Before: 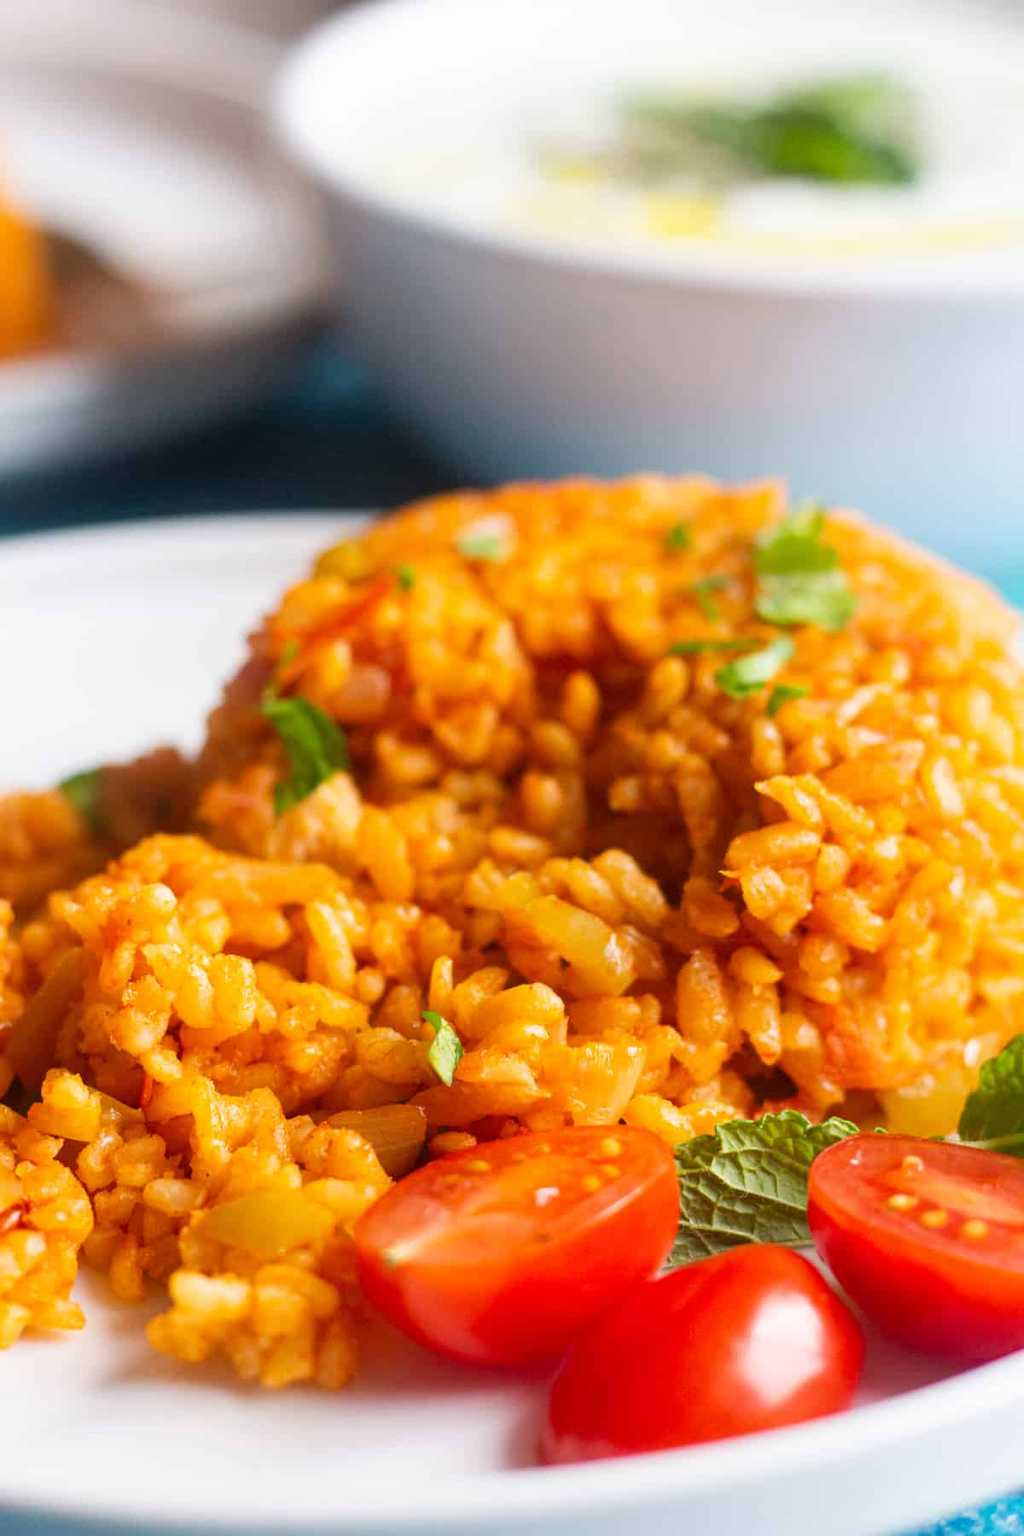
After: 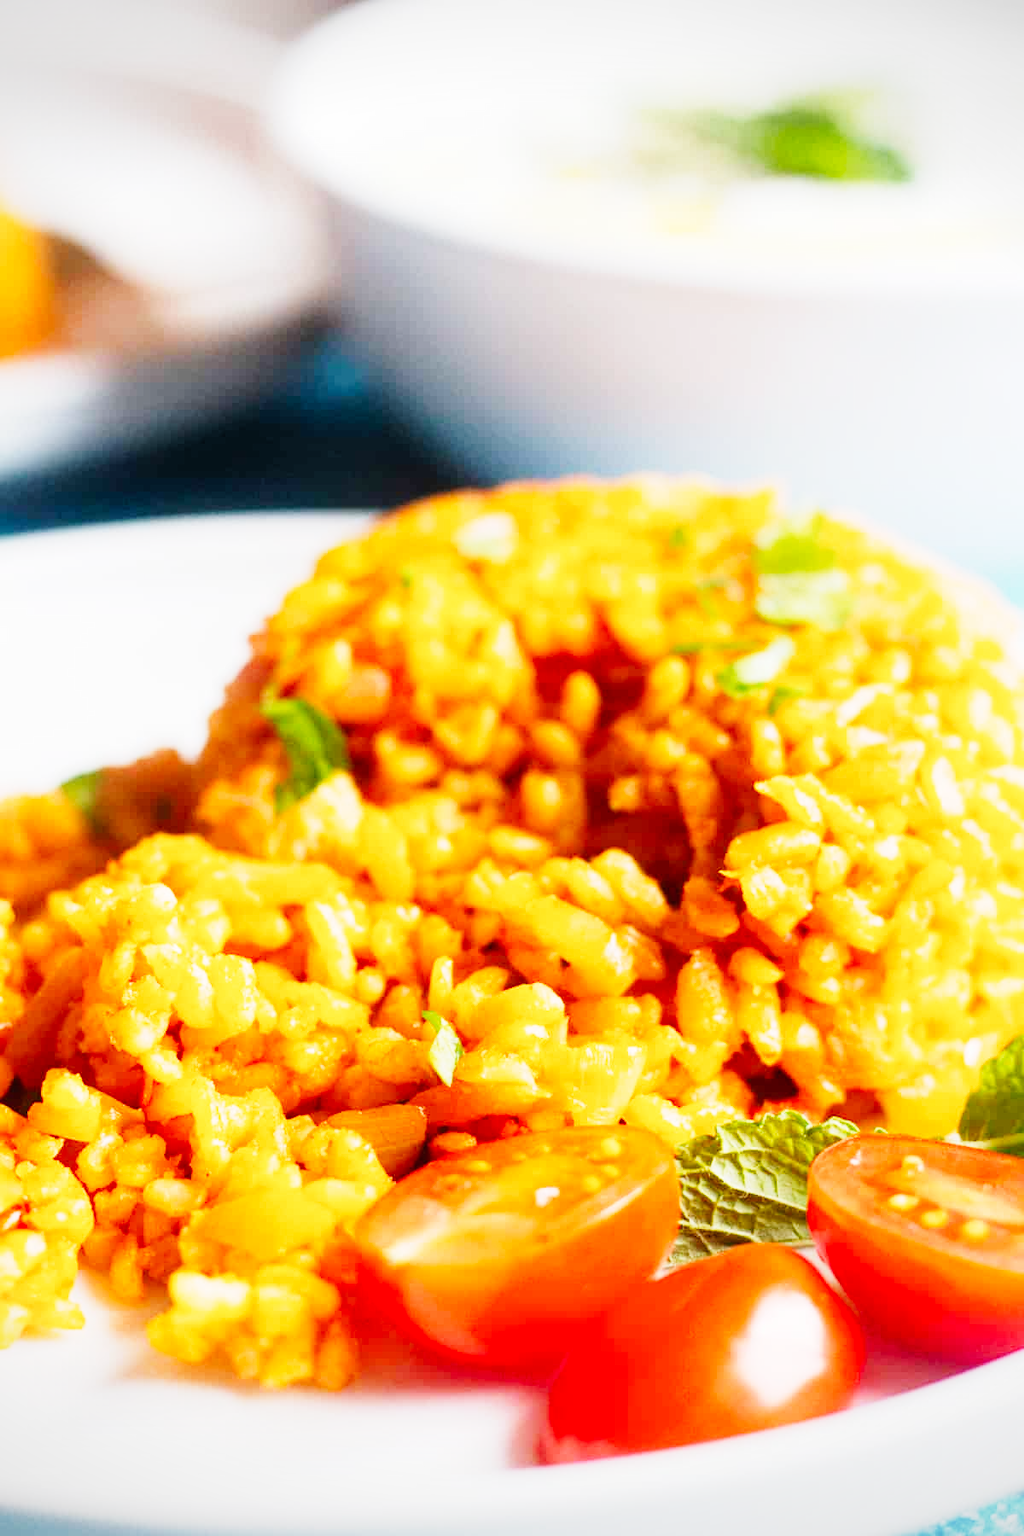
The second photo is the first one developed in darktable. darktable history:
contrast brightness saturation: saturation -0.047
base curve: curves: ch0 [(0, 0) (0, 0.001) (0.001, 0.001) (0.004, 0.002) (0.007, 0.004) (0.015, 0.013) (0.033, 0.045) (0.052, 0.096) (0.075, 0.17) (0.099, 0.241) (0.163, 0.42) (0.219, 0.55) (0.259, 0.616) (0.327, 0.722) (0.365, 0.765) (0.522, 0.873) (0.547, 0.881) (0.689, 0.919) (0.826, 0.952) (1, 1)], preserve colors none
vignetting: fall-off start 97.36%, fall-off radius 79.19%, width/height ratio 1.11, unbound false
